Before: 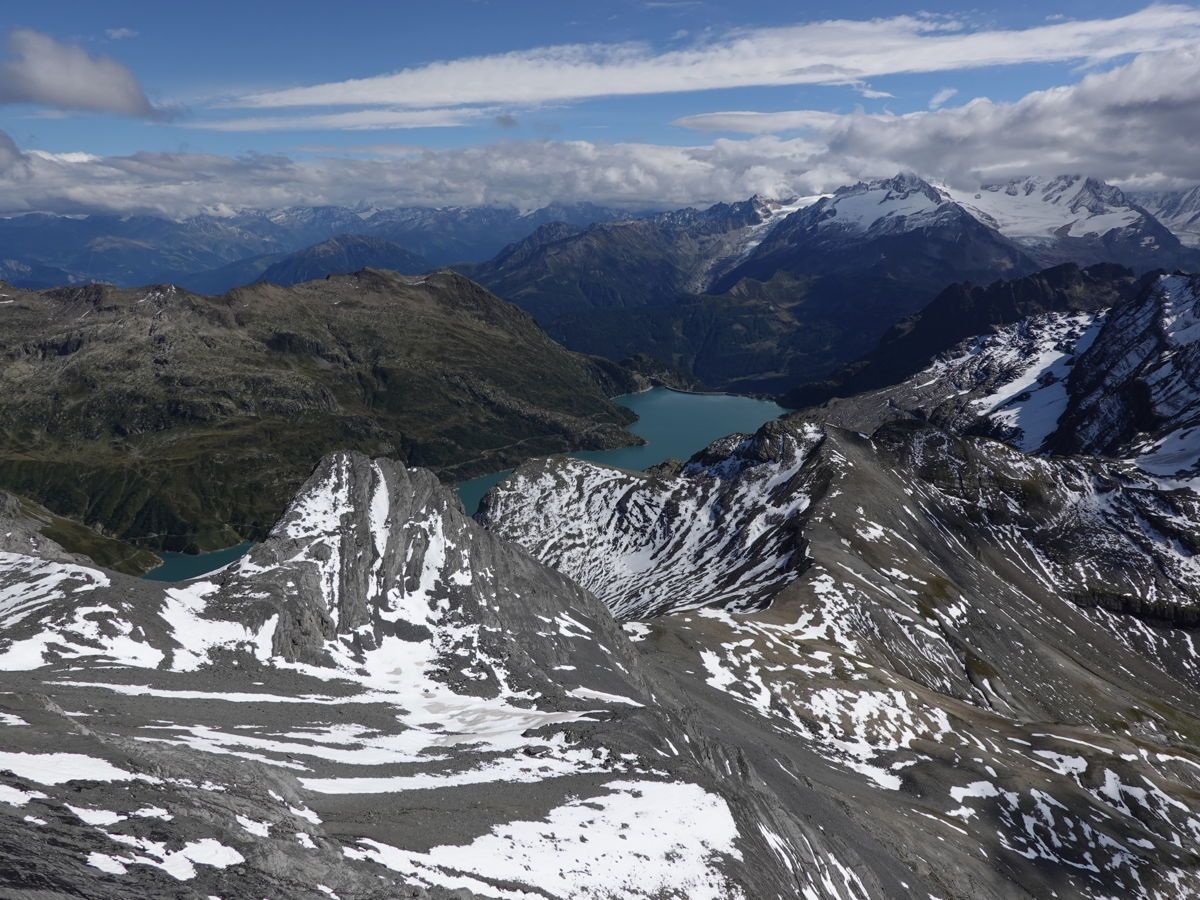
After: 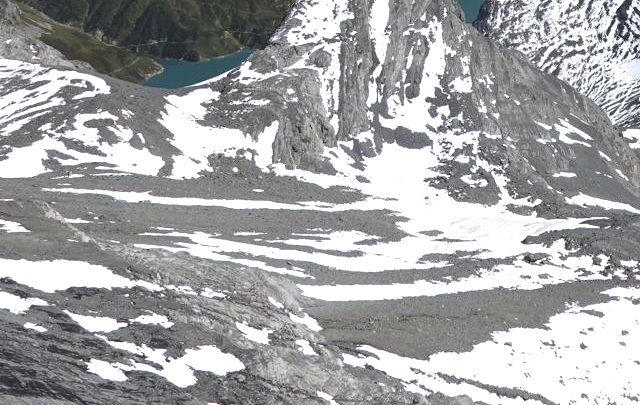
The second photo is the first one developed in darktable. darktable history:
crop and rotate: top 54.778%, right 46.61%, bottom 0.159%
exposure: black level correction -0.005, exposure 1 EV, compensate highlight preservation false
